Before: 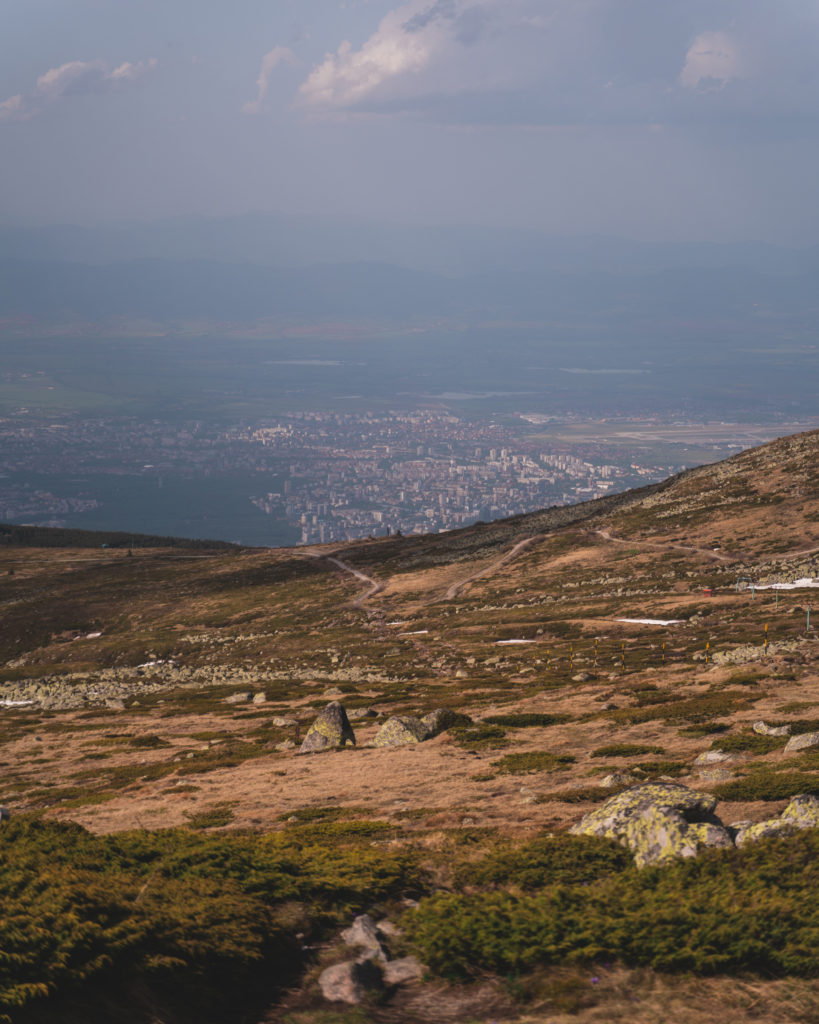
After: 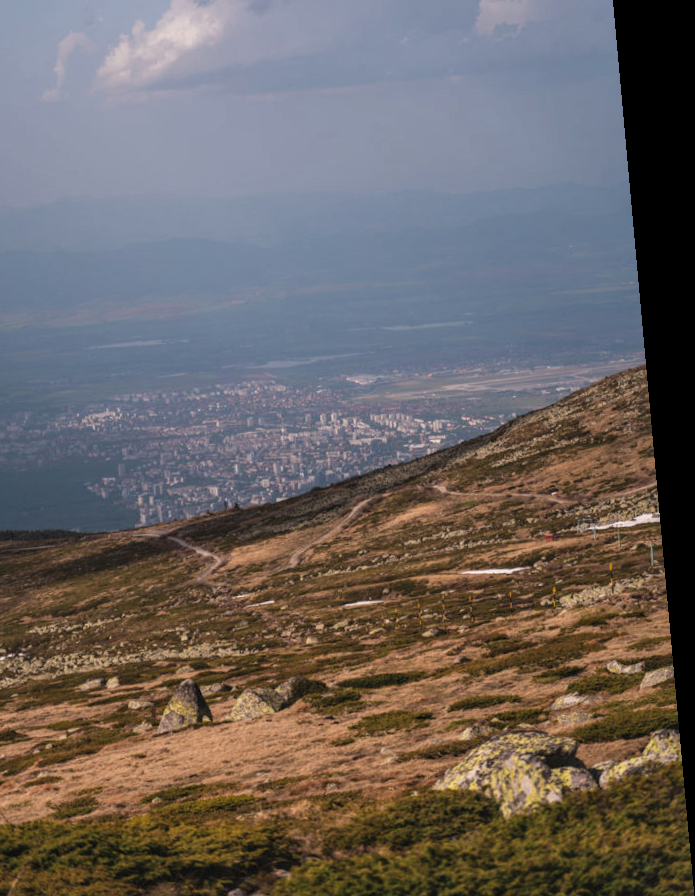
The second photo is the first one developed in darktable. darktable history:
crop: left 23.095%, top 5.827%, bottom 11.854%
haze removal: strength 0.12, distance 0.25, compatibility mode true, adaptive false
rotate and perspective: rotation -5.2°, automatic cropping off
local contrast: on, module defaults
